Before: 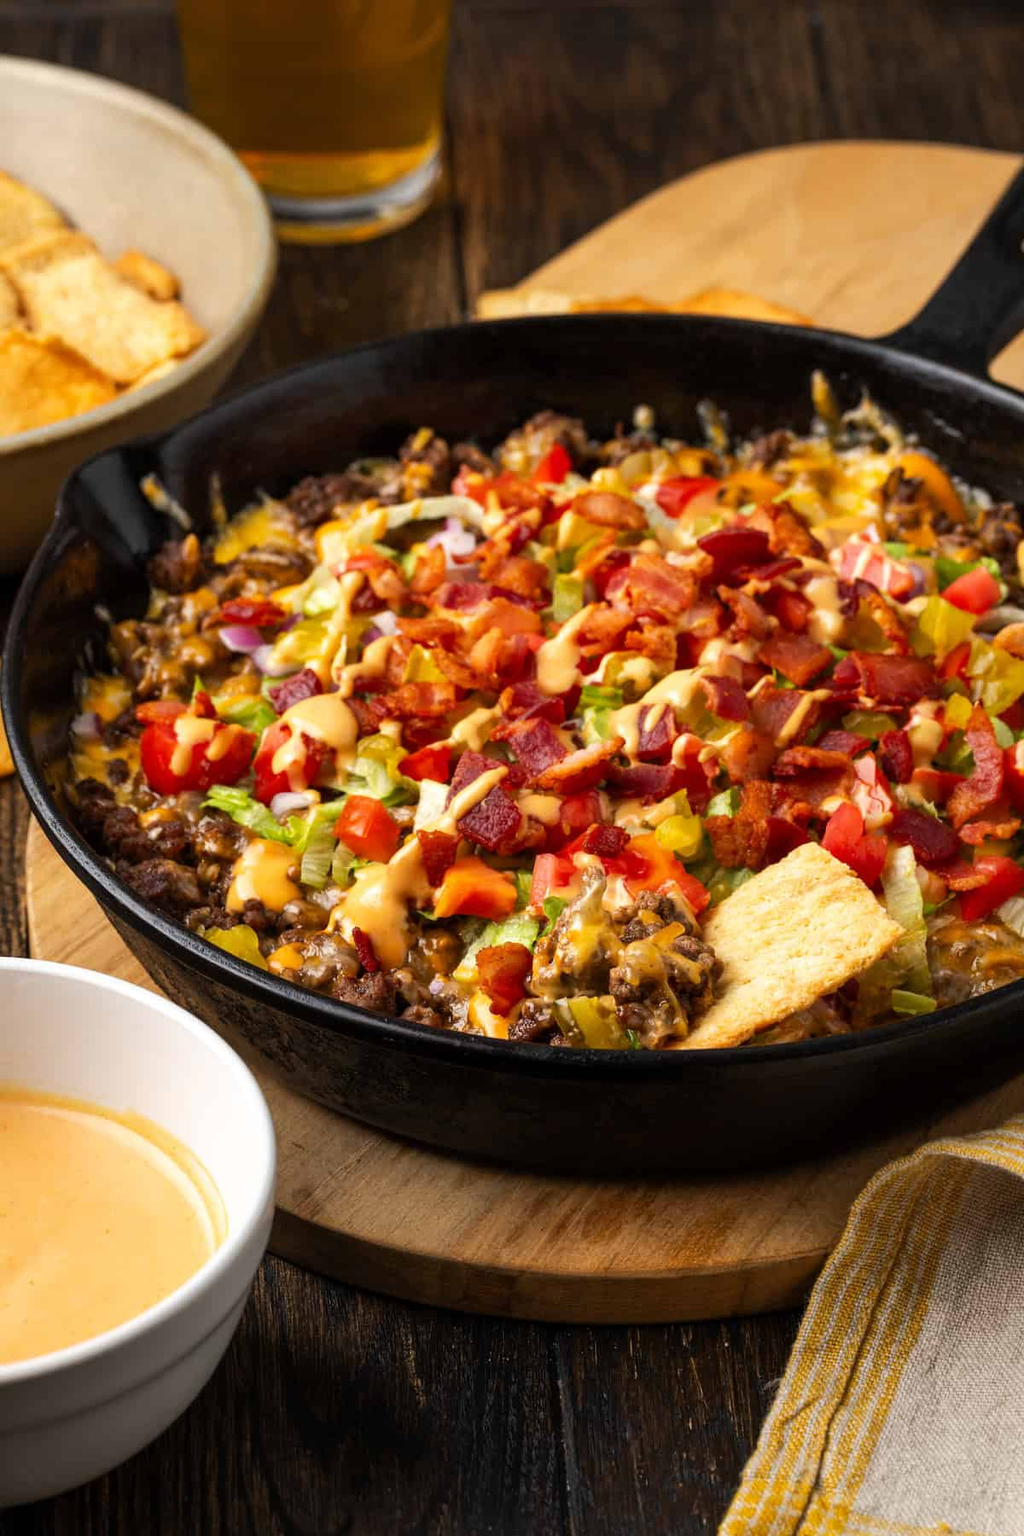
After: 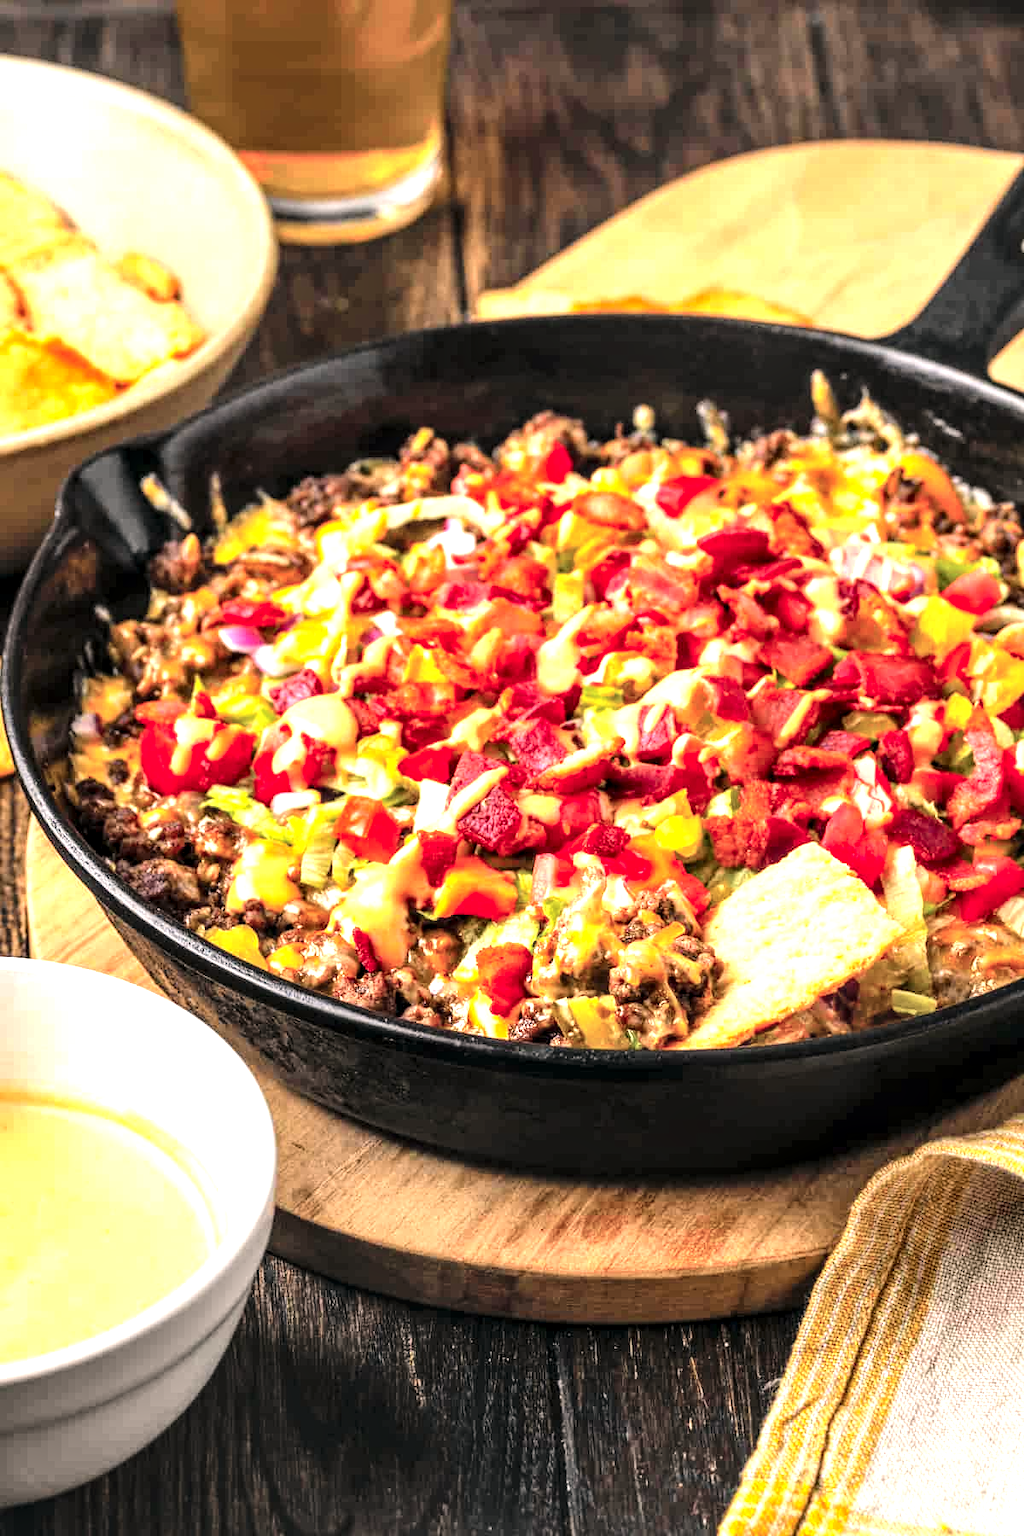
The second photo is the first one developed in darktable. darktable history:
color correction: highlights a* 5.76, highlights b* 4.79
local contrast: highlights 64%, shadows 54%, detail 169%, midtone range 0.521
tone curve: curves: ch0 [(0, 0) (0.081, 0.044) (0.185, 0.145) (0.283, 0.273) (0.405, 0.449) (0.495, 0.554) (0.686, 0.743) (0.826, 0.853) (0.978, 0.988)]; ch1 [(0, 0) (0.147, 0.166) (0.321, 0.362) (0.371, 0.402) (0.423, 0.426) (0.479, 0.472) (0.505, 0.497) (0.521, 0.506) (0.551, 0.546) (0.586, 0.571) (0.625, 0.638) (0.68, 0.715) (1, 1)]; ch2 [(0, 0) (0.346, 0.378) (0.404, 0.427) (0.502, 0.498) (0.531, 0.517) (0.547, 0.526) (0.582, 0.571) (0.629, 0.626) (0.717, 0.678) (1, 1)], color space Lab, independent channels, preserve colors none
exposure: black level correction -0.005, exposure 1.003 EV, compensate highlight preservation false
contrast brightness saturation: contrast 0.034, brightness 0.064, saturation 0.122
